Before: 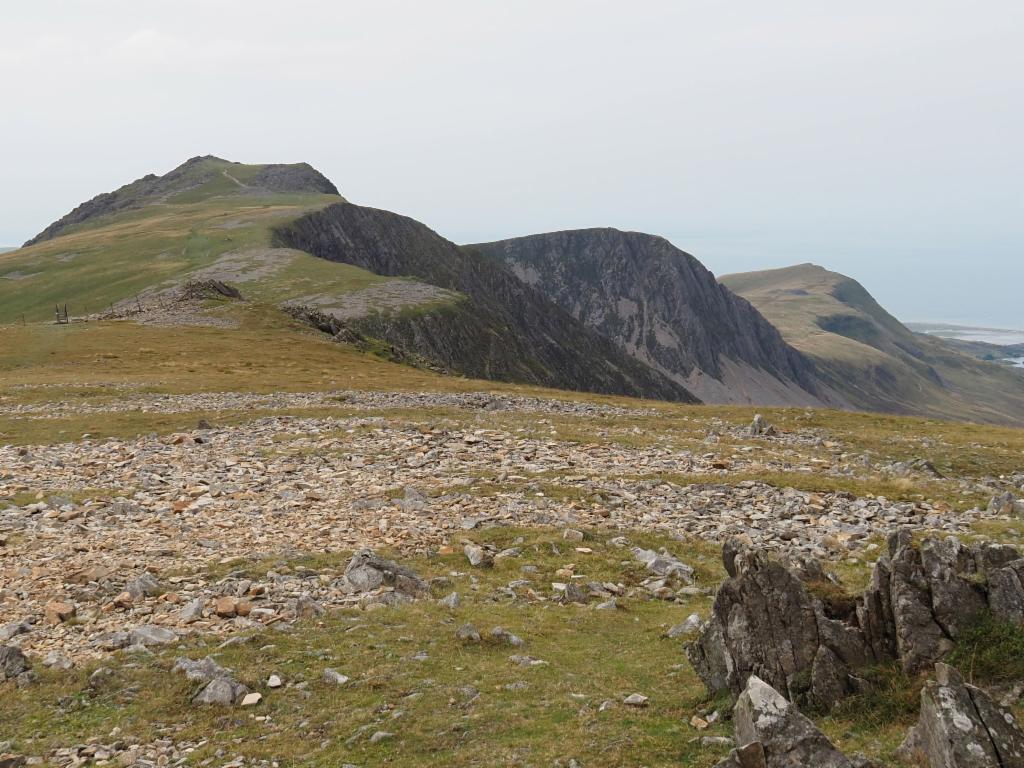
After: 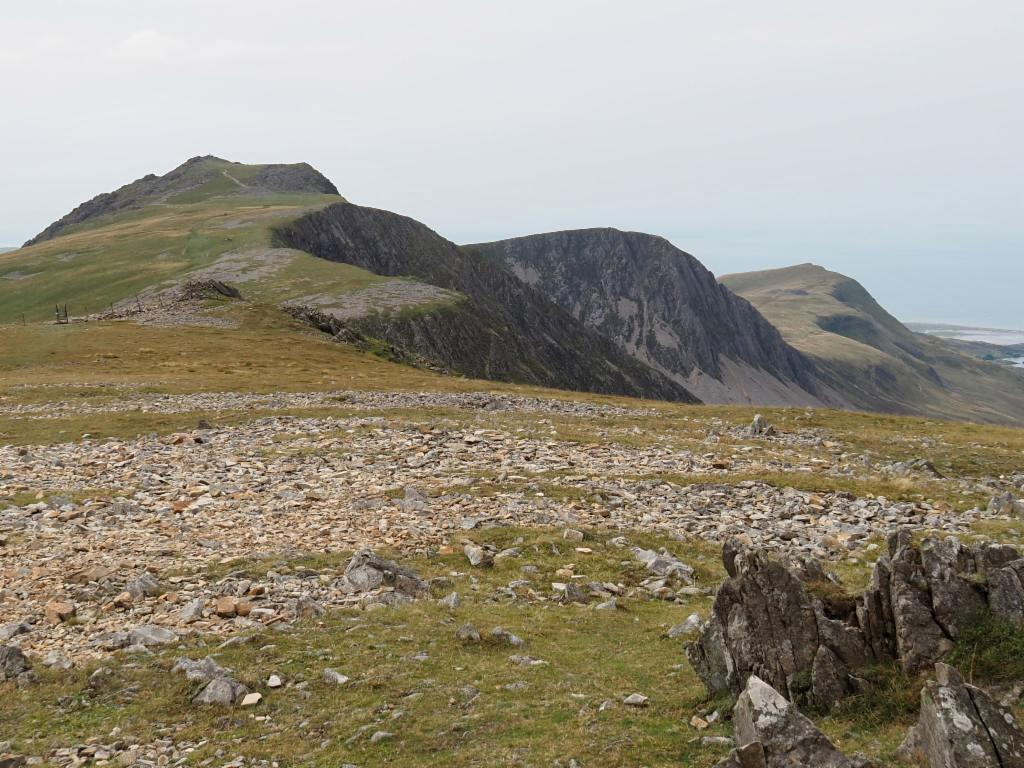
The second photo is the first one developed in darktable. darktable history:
local contrast: mode bilateral grid, contrast 20, coarseness 51, detail 119%, midtone range 0.2
